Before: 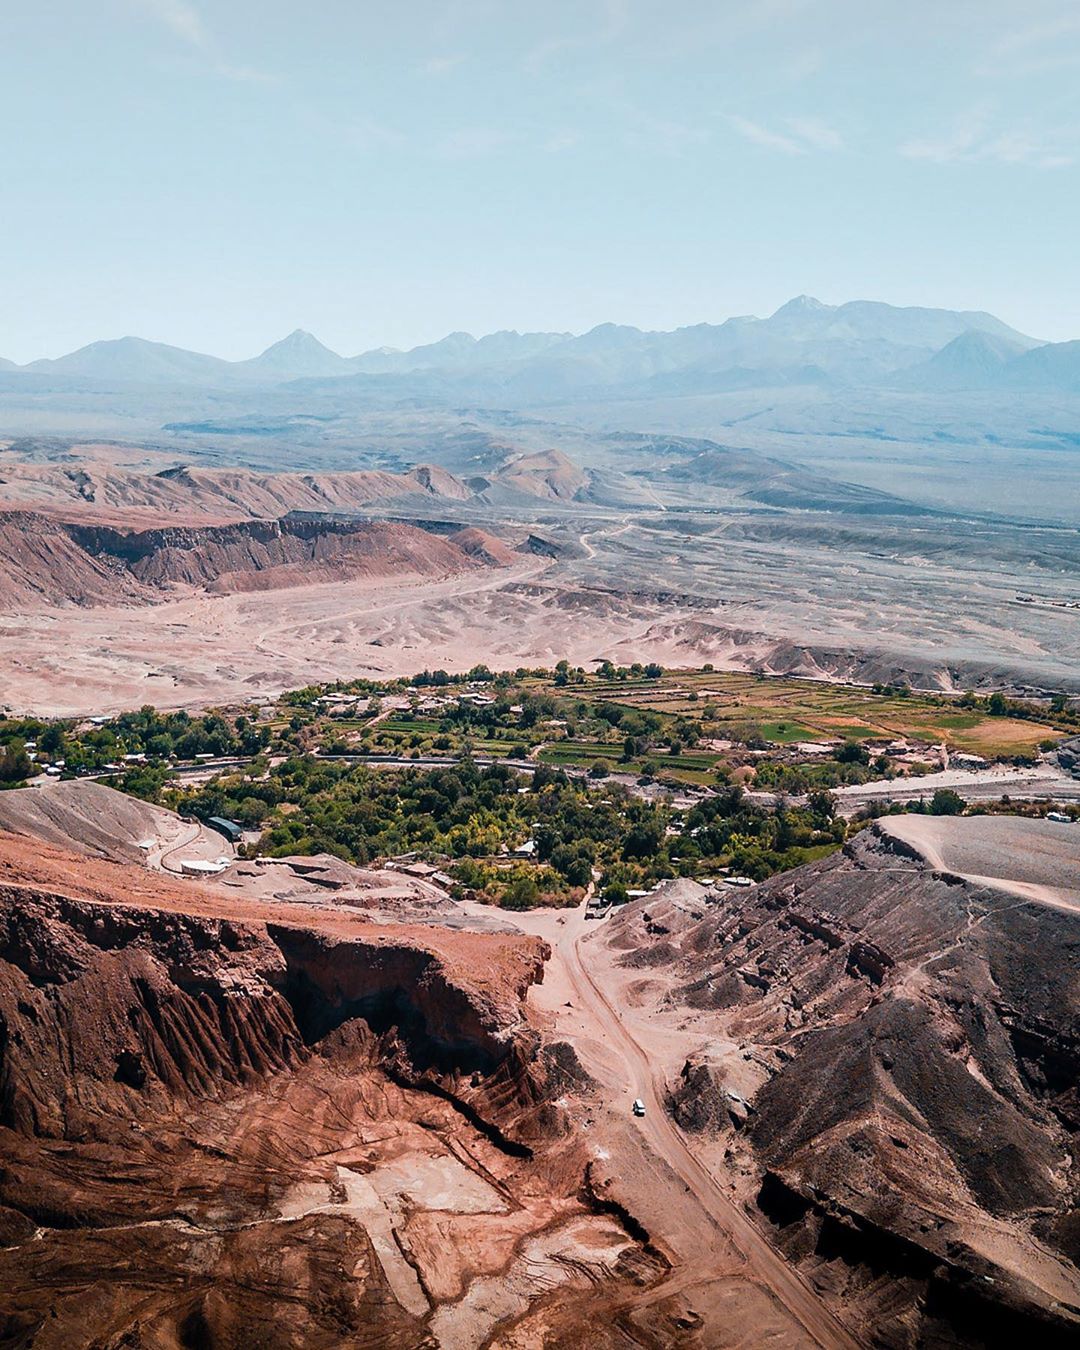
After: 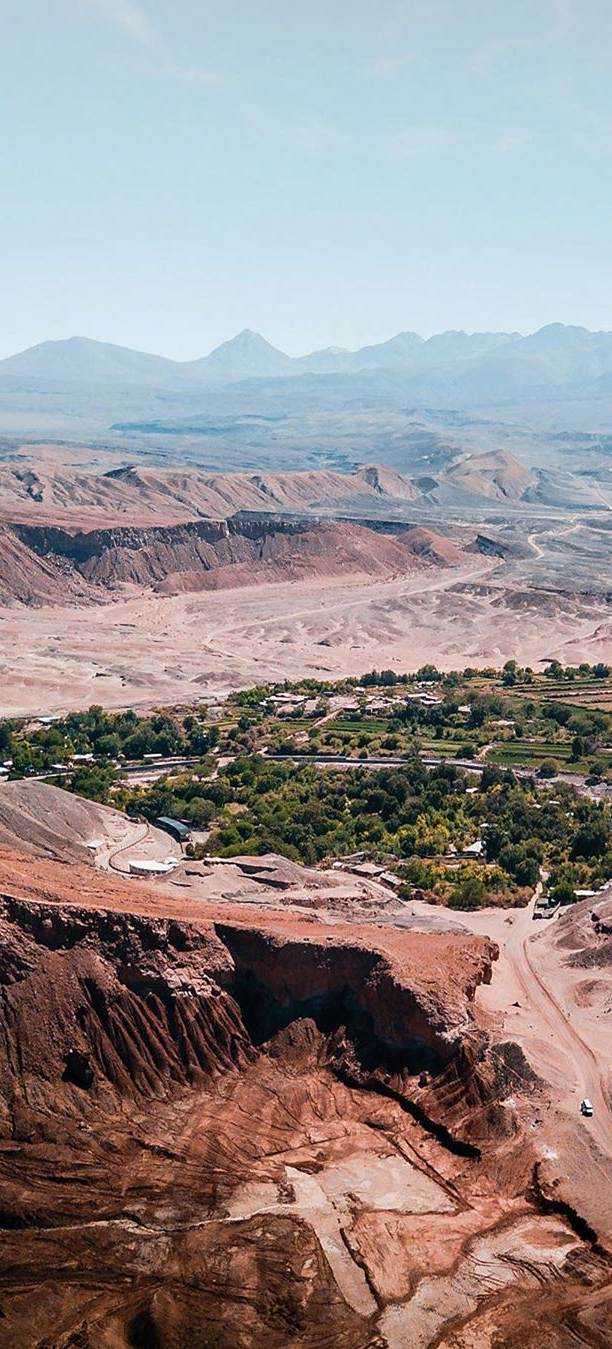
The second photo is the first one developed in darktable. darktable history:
crop: left 4.859%, right 38.415%
